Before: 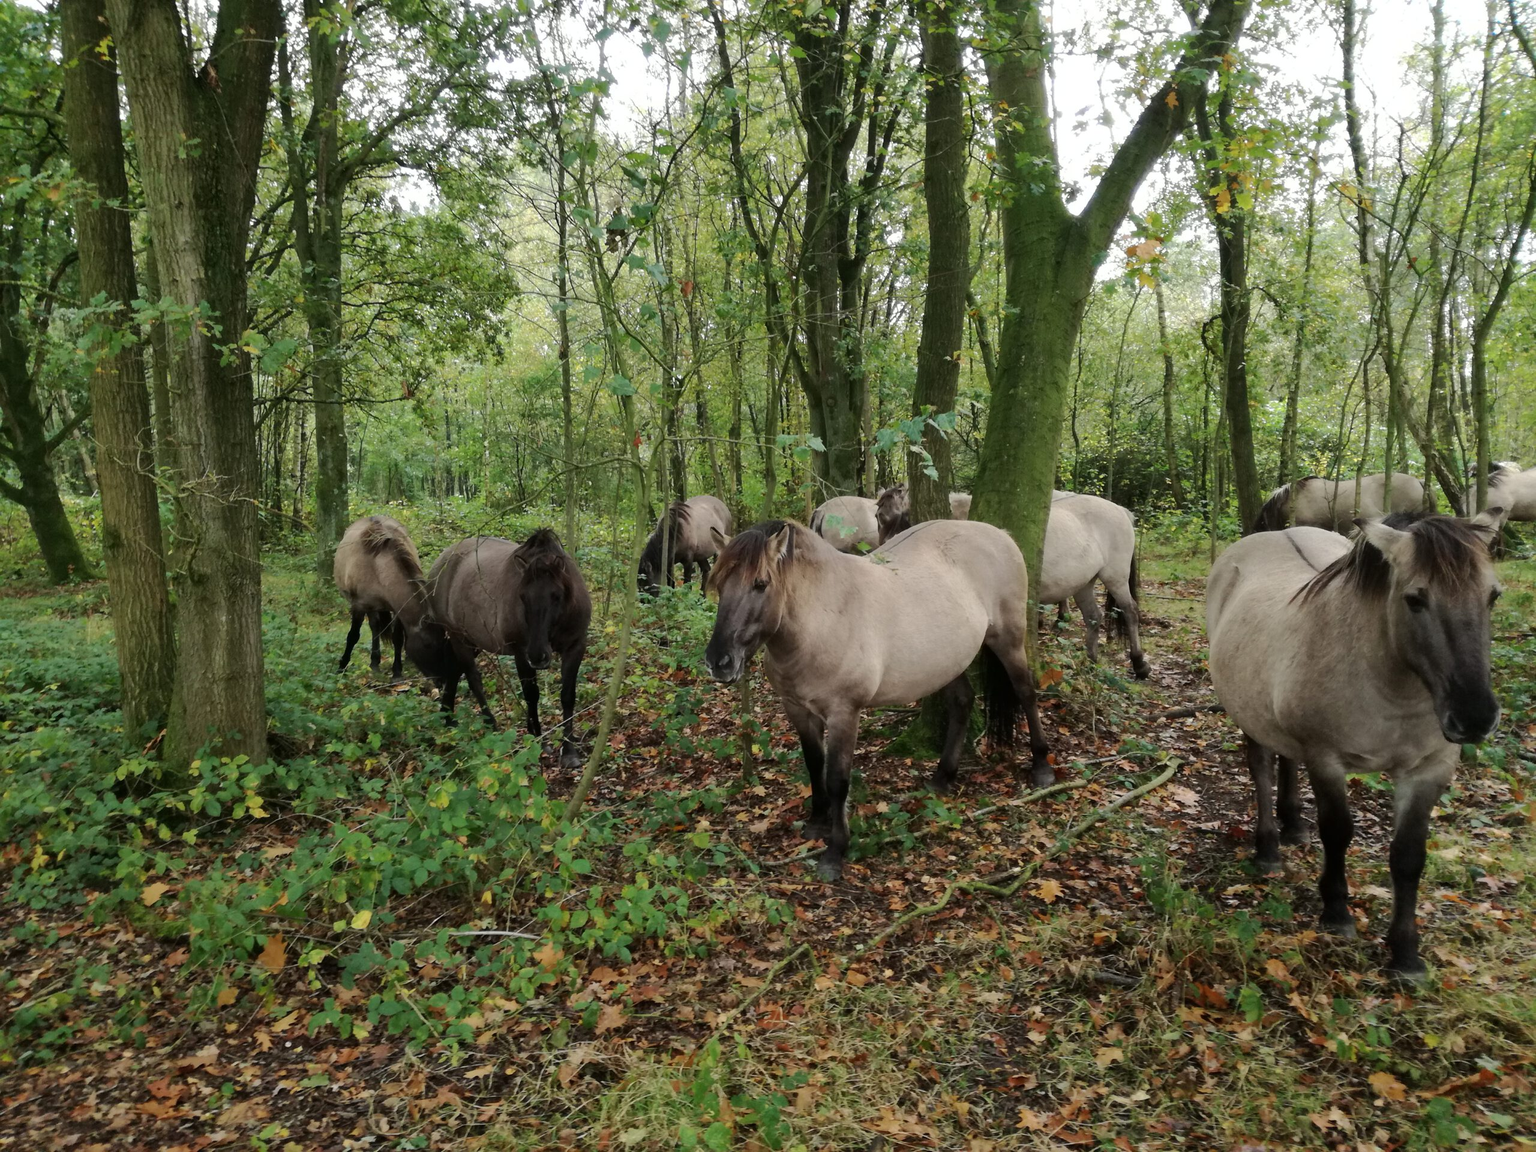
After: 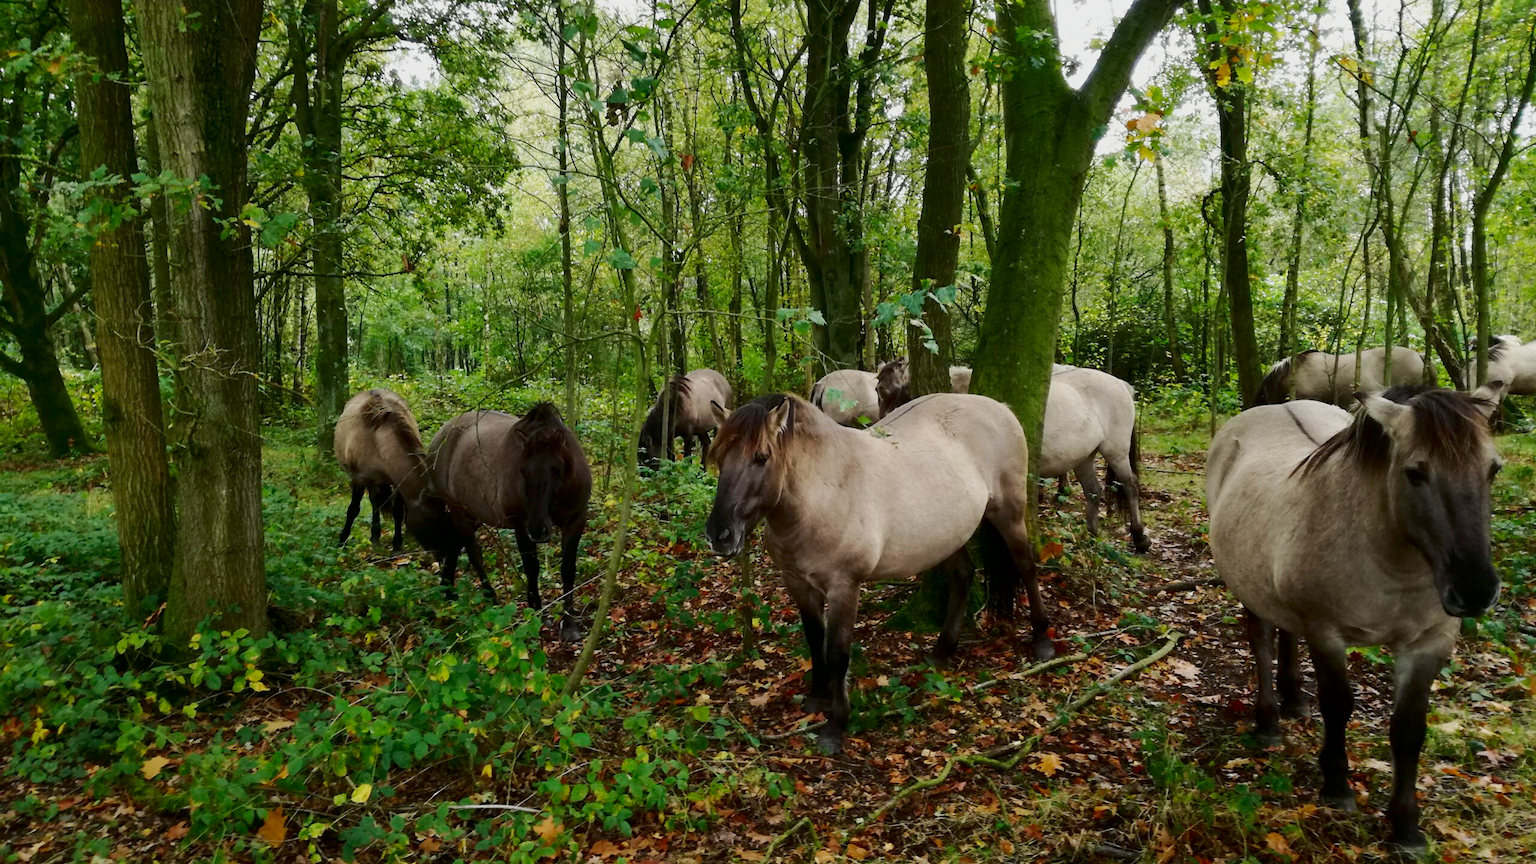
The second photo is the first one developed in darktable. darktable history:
exposure: black level correction 0.001, compensate highlight preservation false
crop: top 11.038%, bottom 13.962%
contrast brightness saturation: brightness -0.25, saturation 0.2
base curve: curves: ch0 [(0, 0) (0.088, 0.125) (0.176, 0.251) (0.354, 0.501) (0.613, 0.749) (1, 0.877)], preserve colors none
